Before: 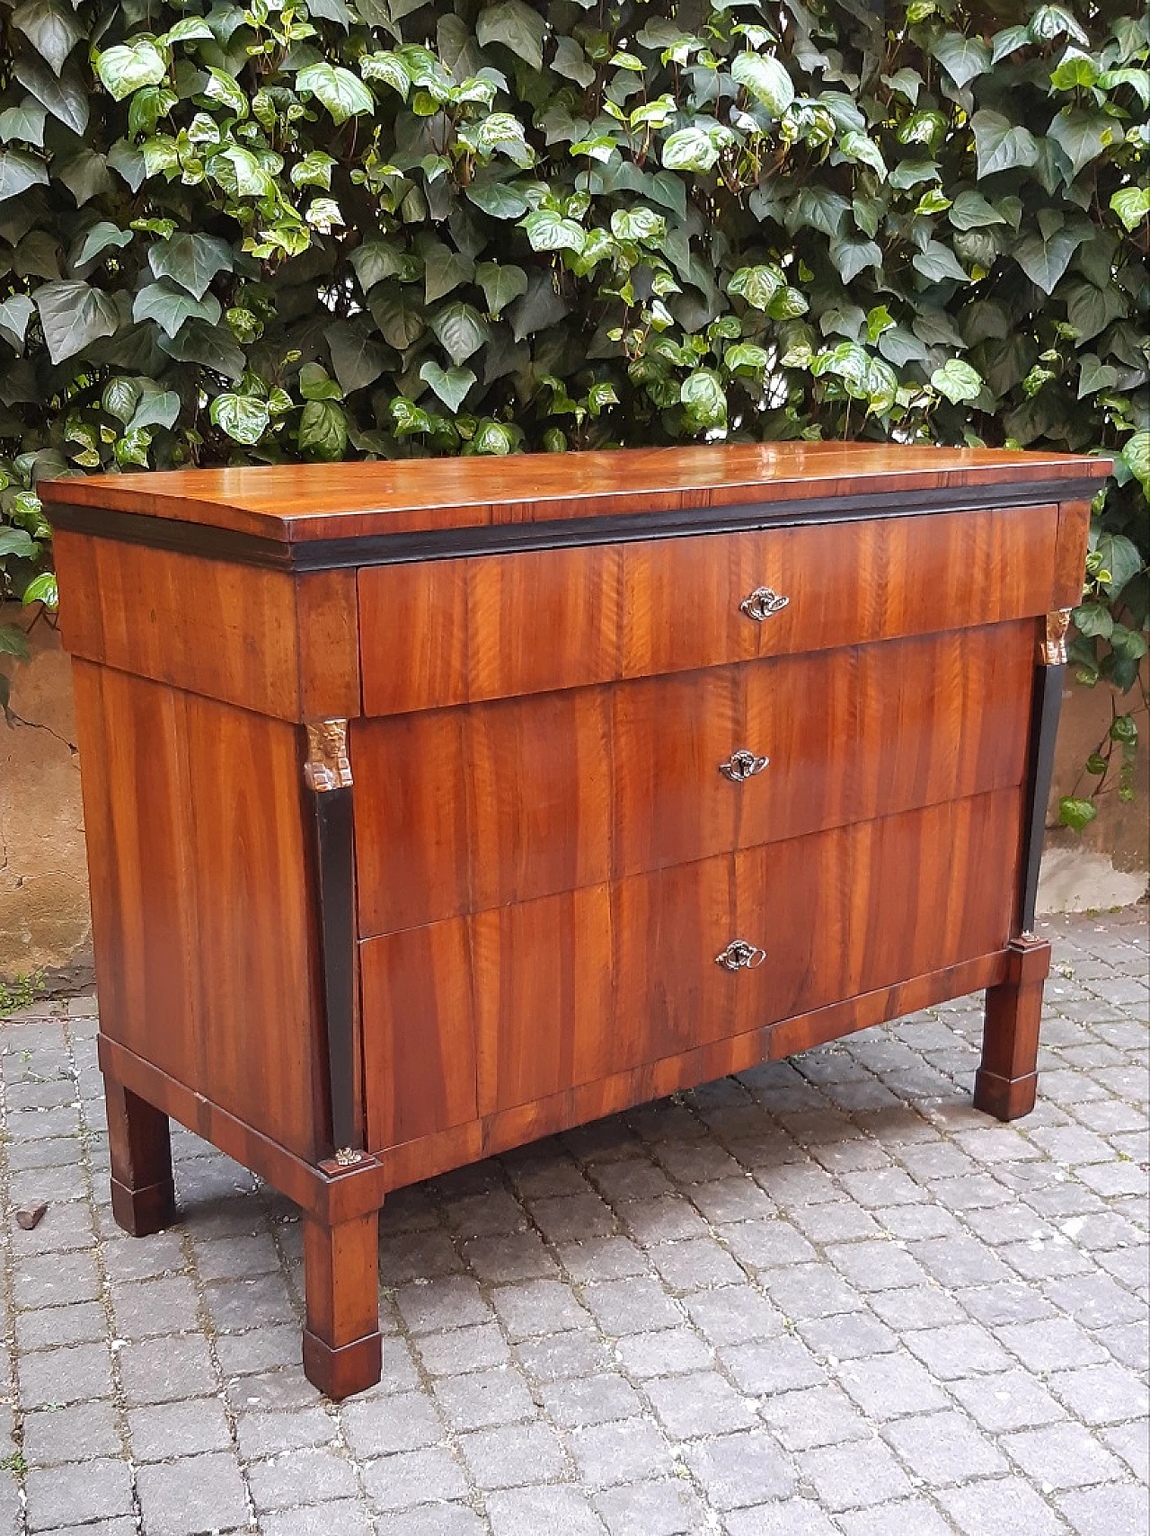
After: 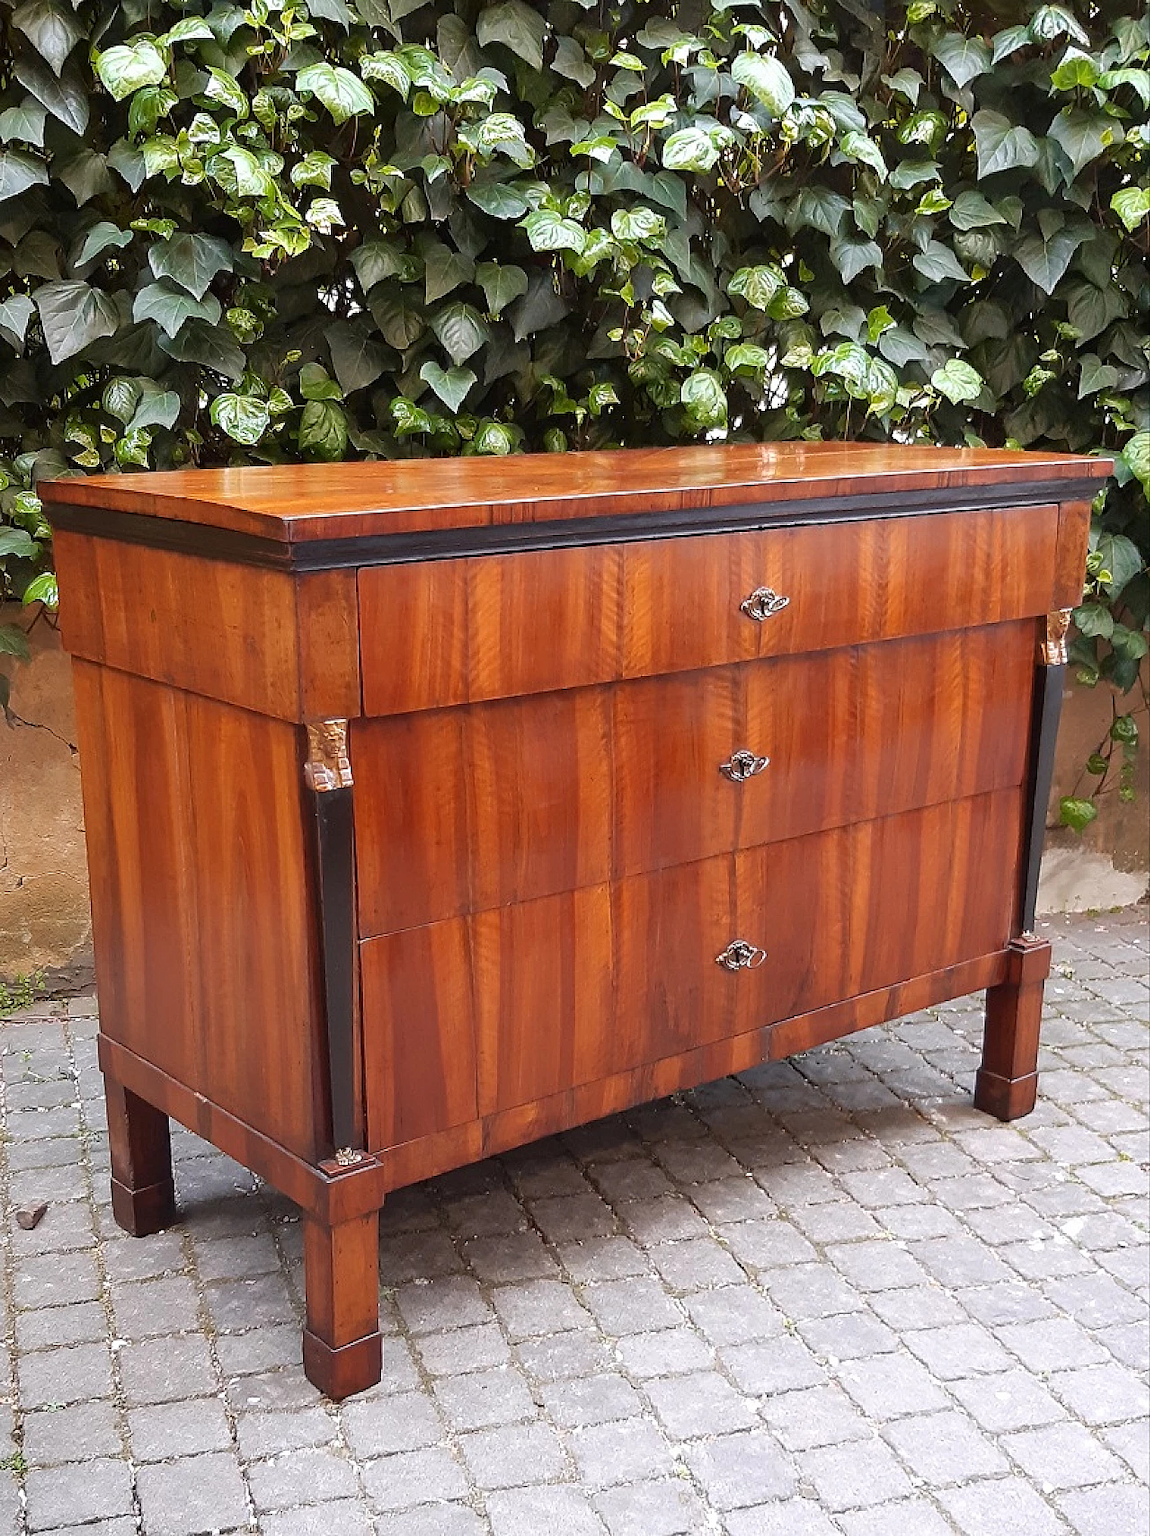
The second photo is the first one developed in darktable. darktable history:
shadows and highlights: shadows -30.5, highlights 30.28
